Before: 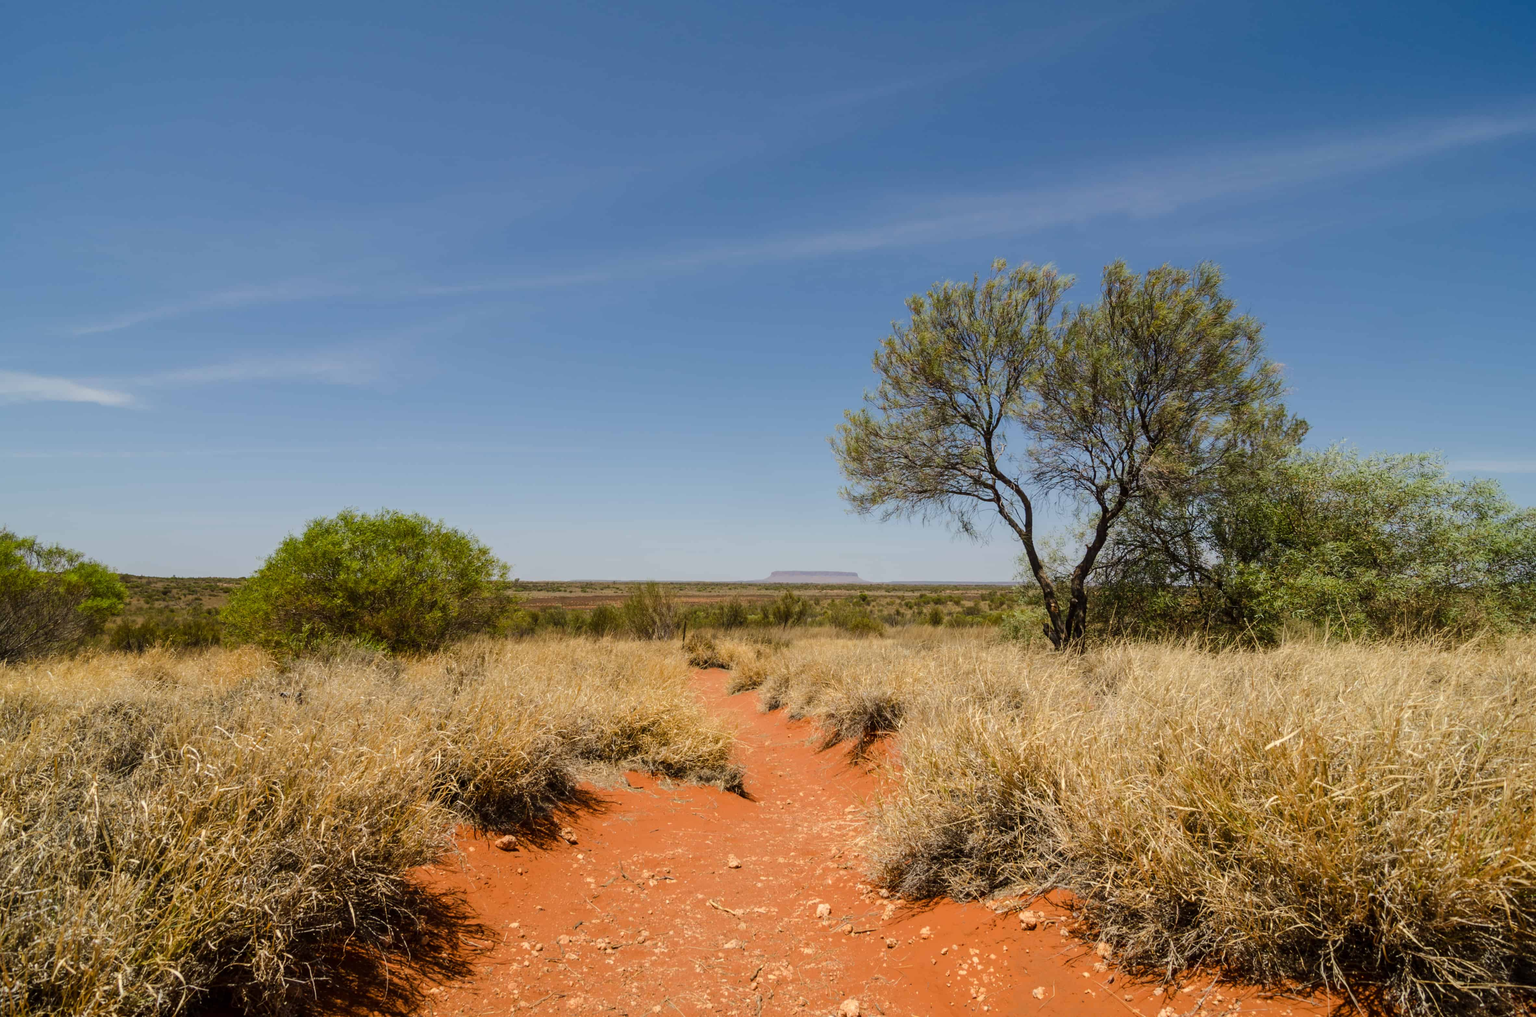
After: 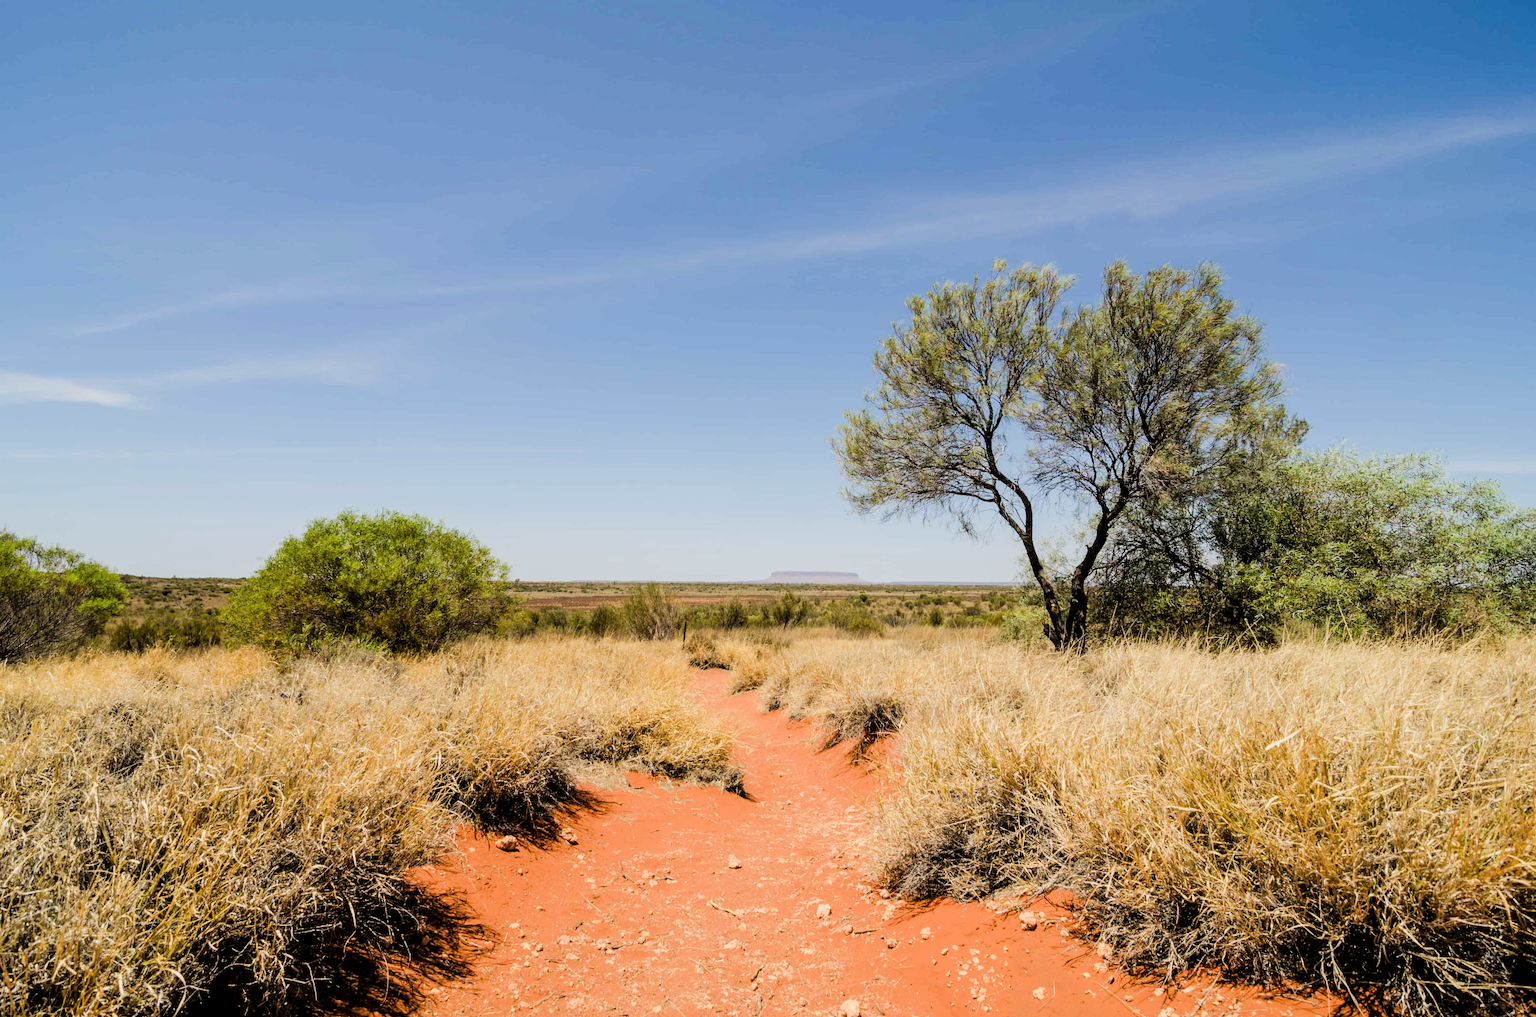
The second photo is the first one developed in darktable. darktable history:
filmic rgb: black relative exposure -5 EV, hardness 2.88, contrast 1.2, highlights saturation mix -30%
exposure: black level correction 0, exposure 0.7 EV, compensate exposure bias true, compensate highlight preservation false
